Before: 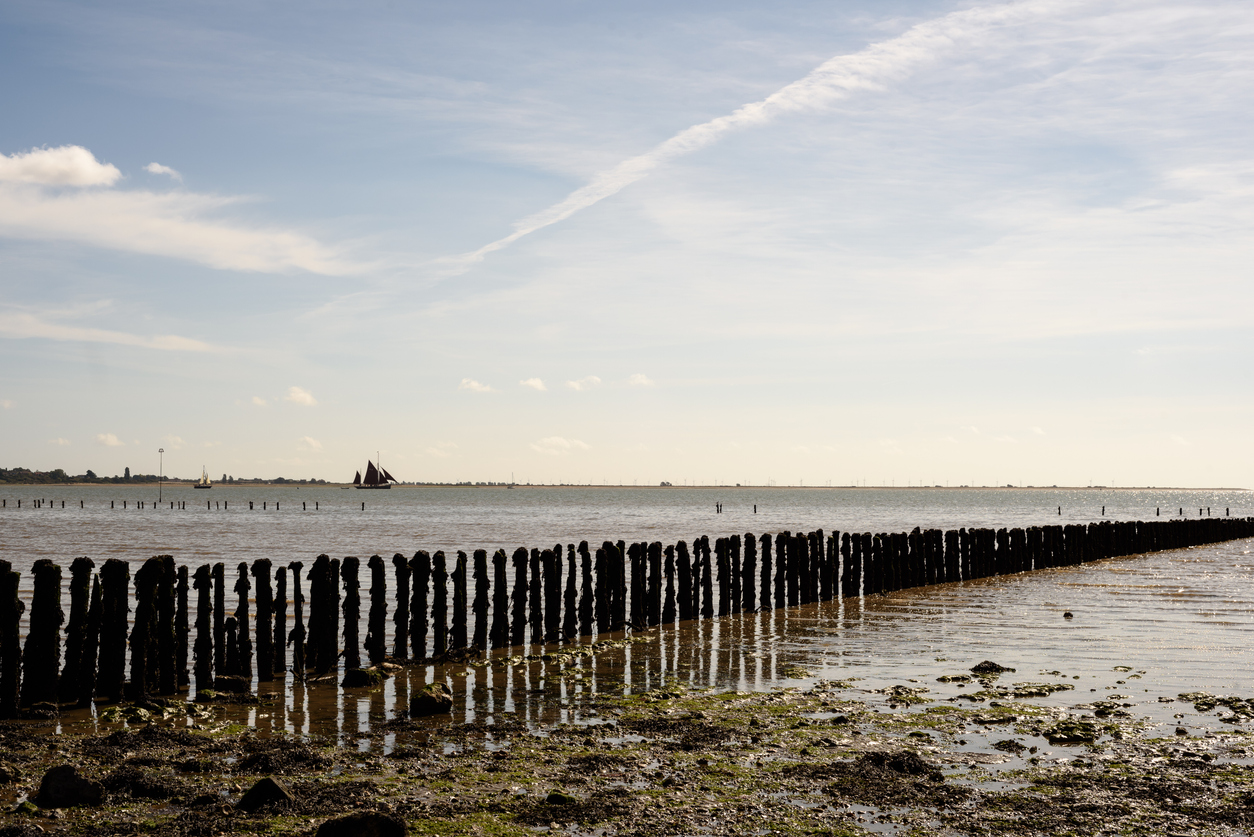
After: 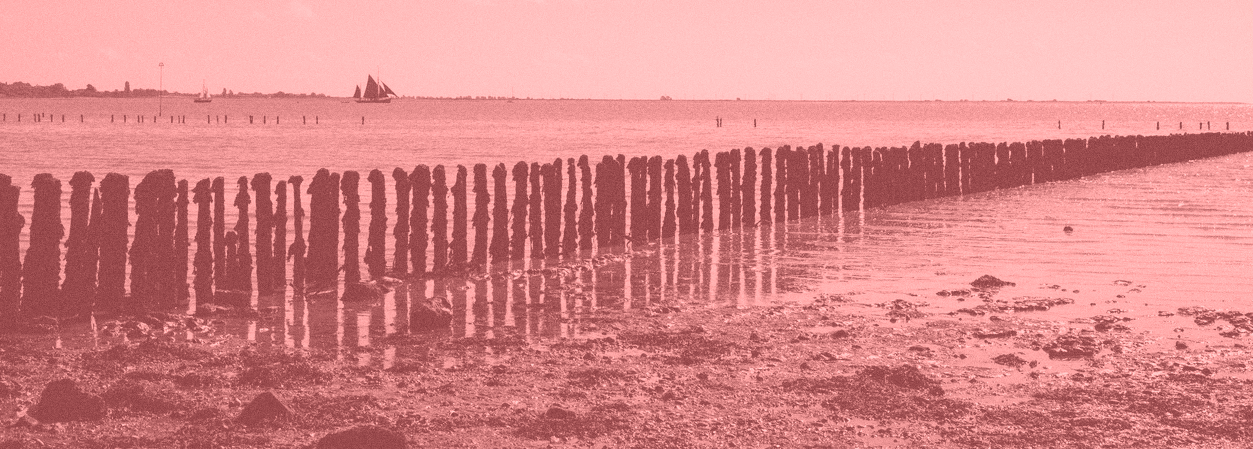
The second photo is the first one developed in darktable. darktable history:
crop and rotate: top 46.237%
grain: coarseness 0.09 ISO
colorize: saturation 51%, source mix 50.67%, lightness 50.67%
